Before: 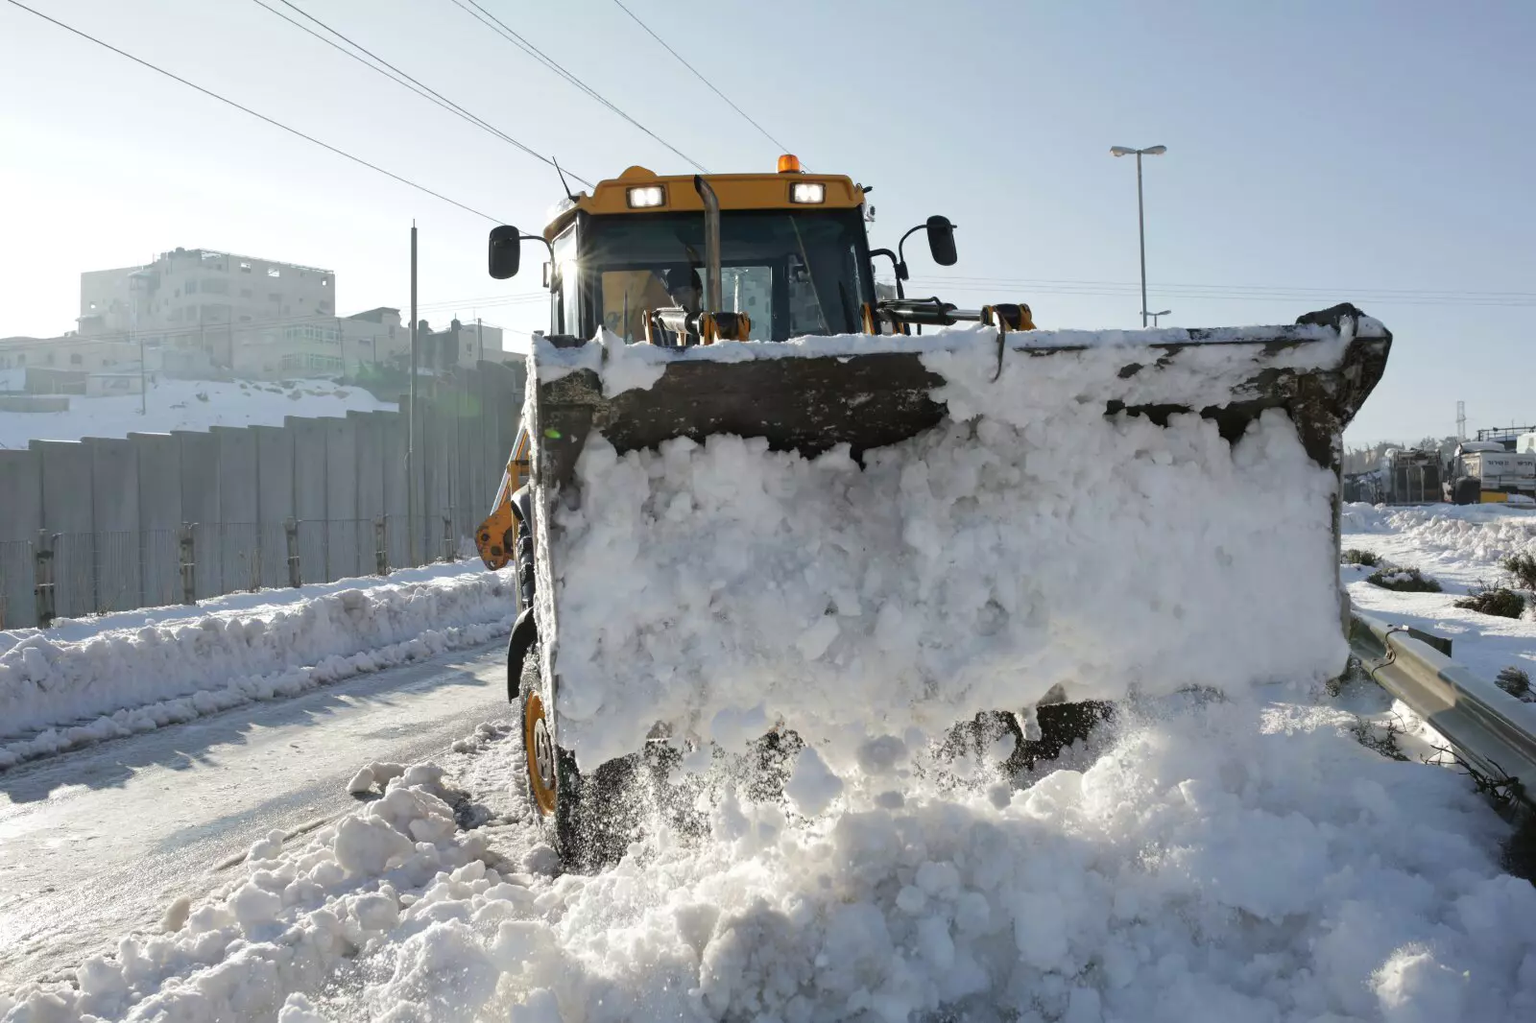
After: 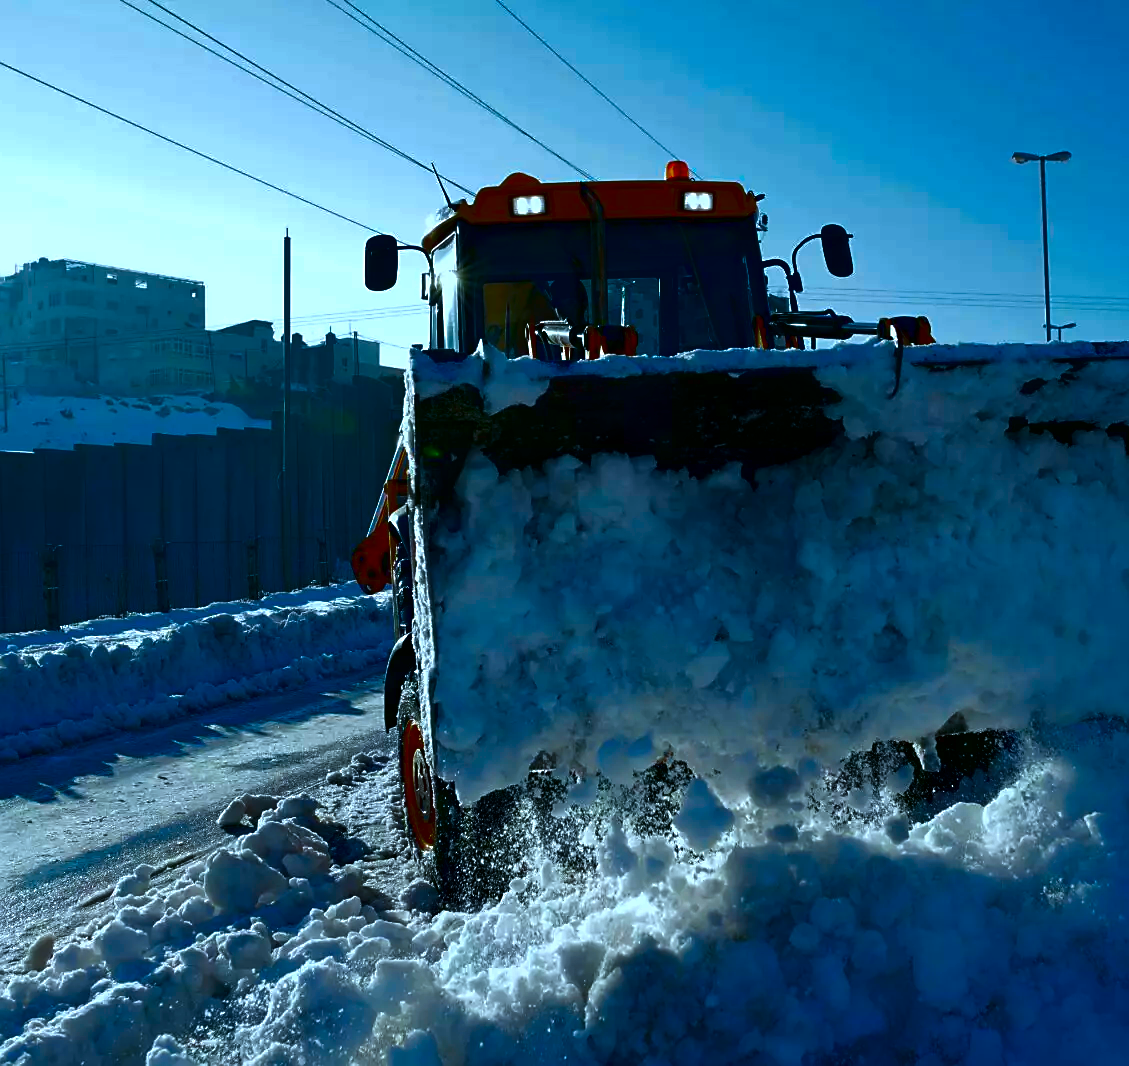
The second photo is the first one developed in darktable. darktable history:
contrast brightness saturation: brightness -0.992, saturation 1
sharpen: radius 1.886, amount 0.414, threshold 1.689
crop and rotate: left 9.047%, right 20.348%
color calibration: illuminant F (fluorescent), F source F9 (Cool White Deluxe 4150 K) – high CRI, x 0.374, y 0.373, temperature 4155.73 K
